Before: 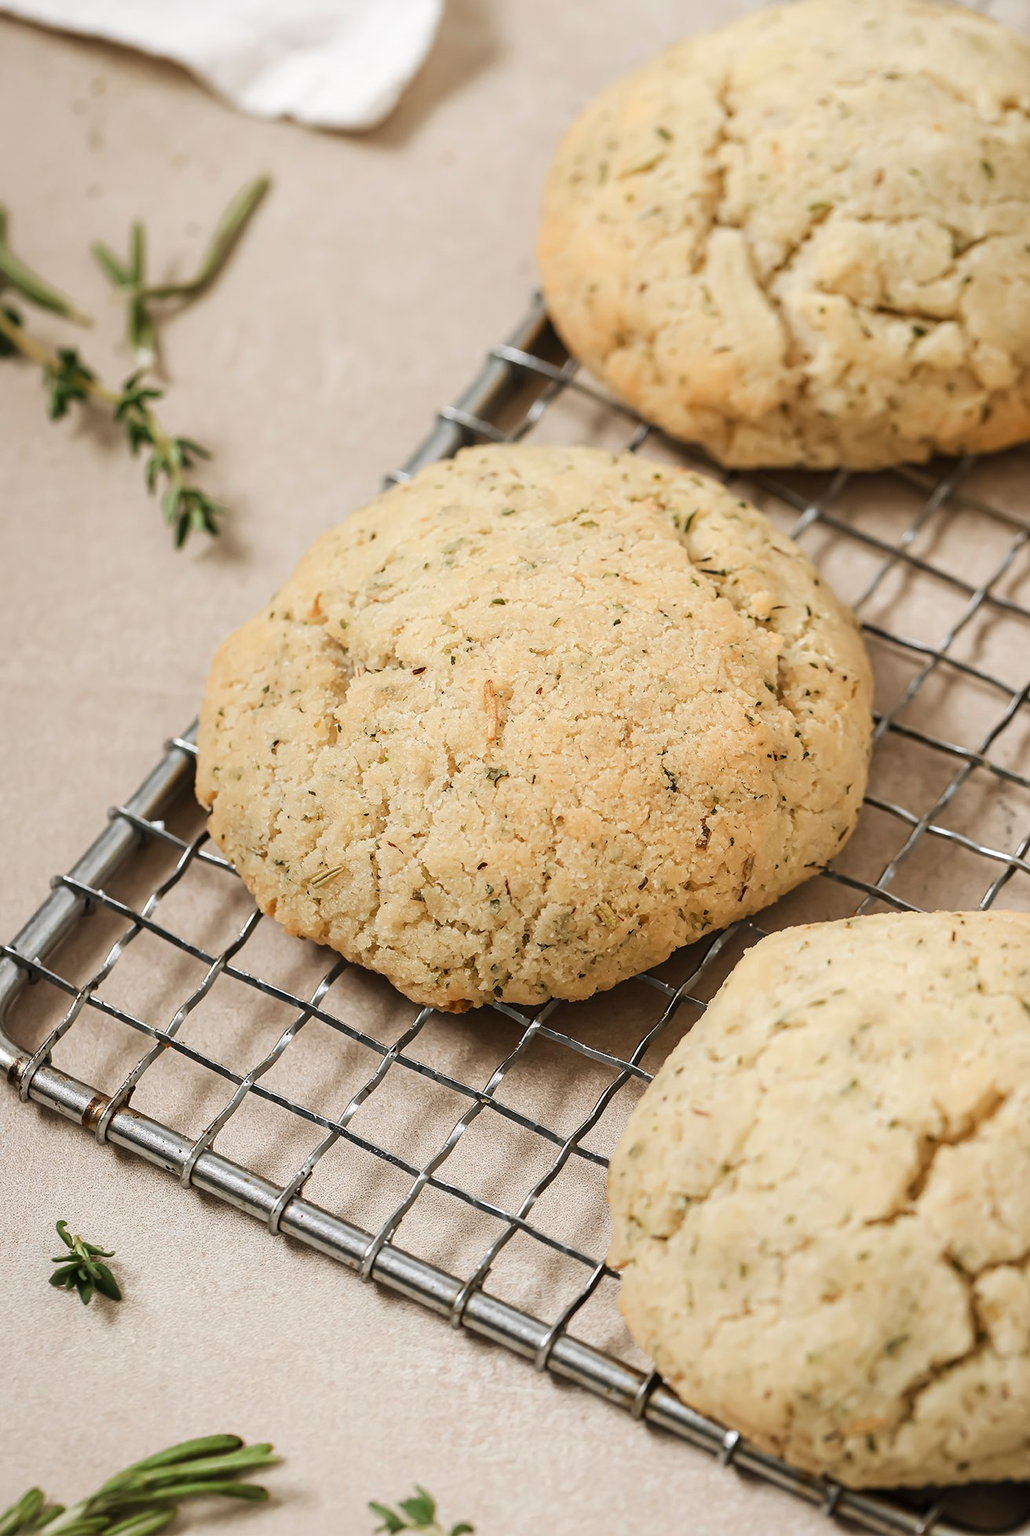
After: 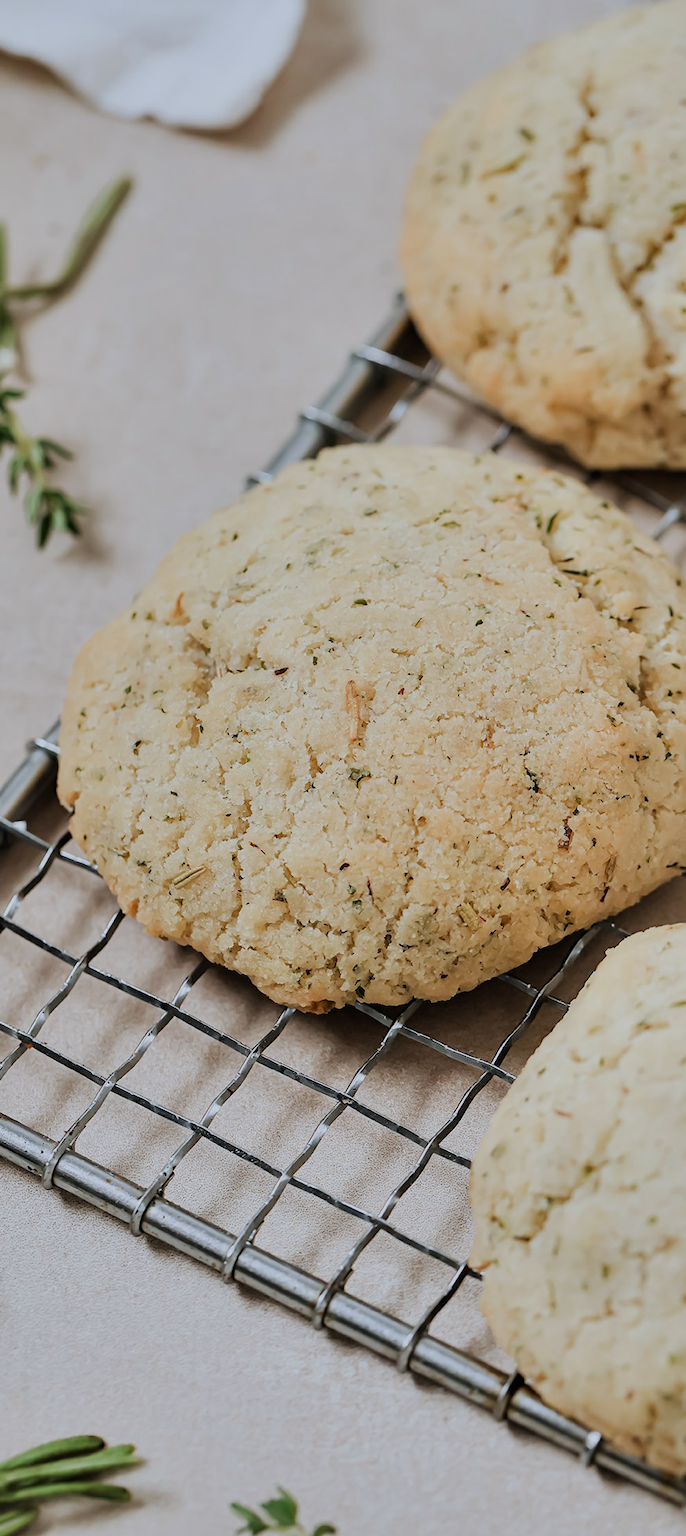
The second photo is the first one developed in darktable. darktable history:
color calibration: x 0.37, y 0.382, temperature 4313.32 K
filmic rgb: black relative exposure -7.65 EV, white relative exposure 4.56 EV, hardness 3.61
crop and rotate: left 13.537%, right 19.796%
shadows and highlights: shadows color adjustment 97.66%, soften with gaussian
